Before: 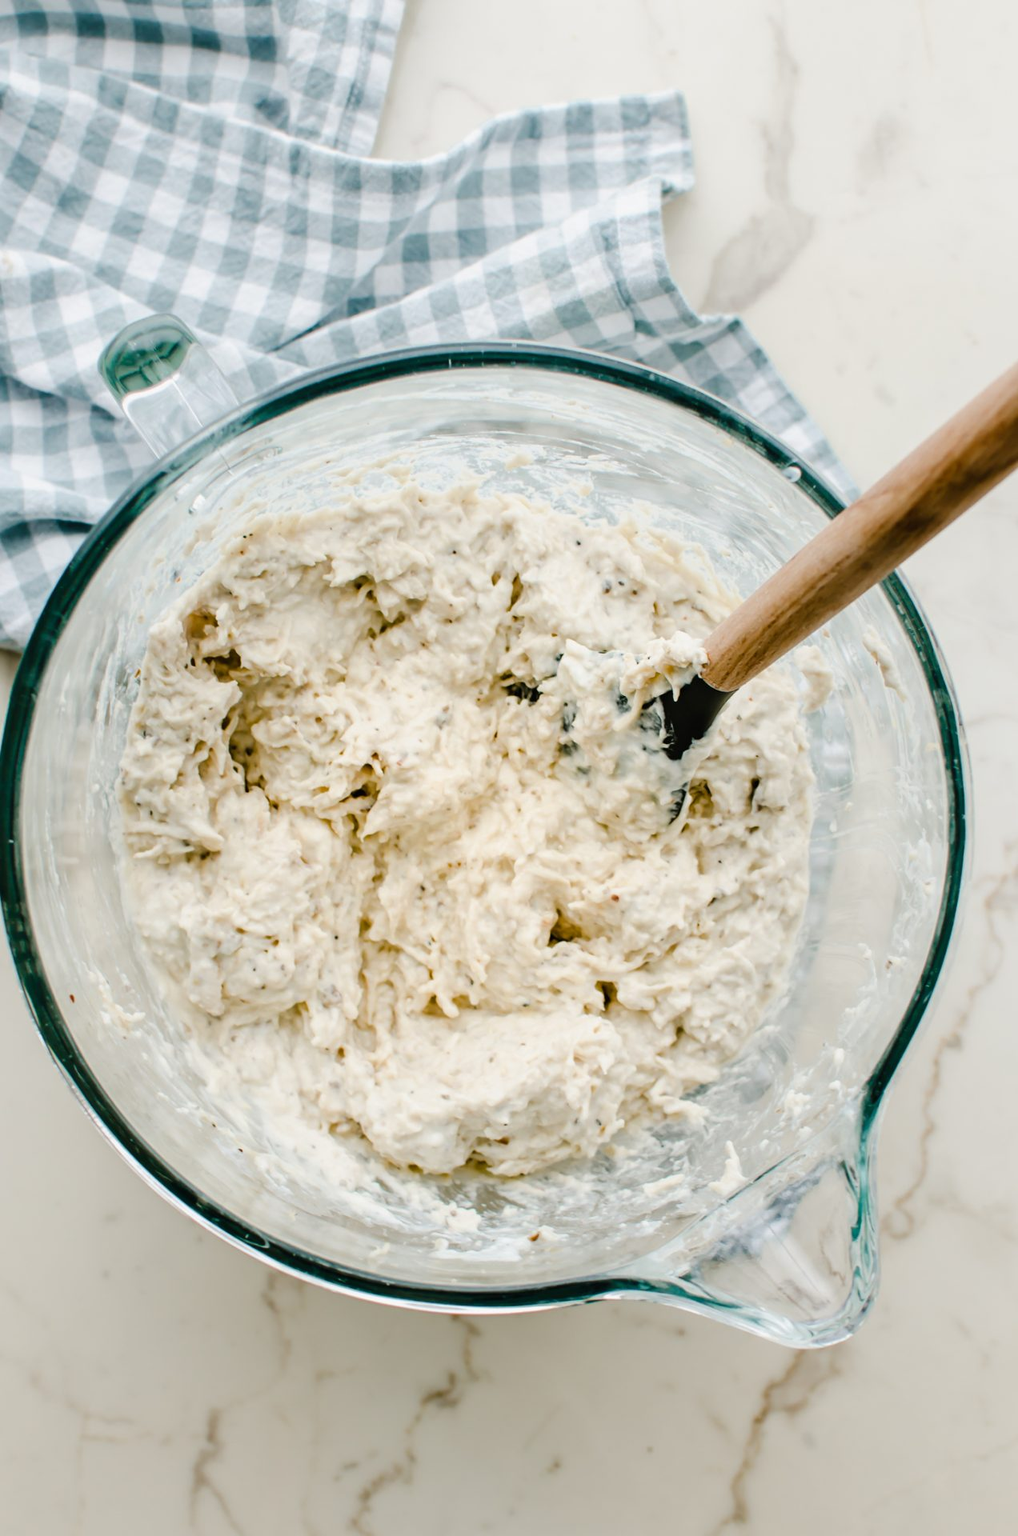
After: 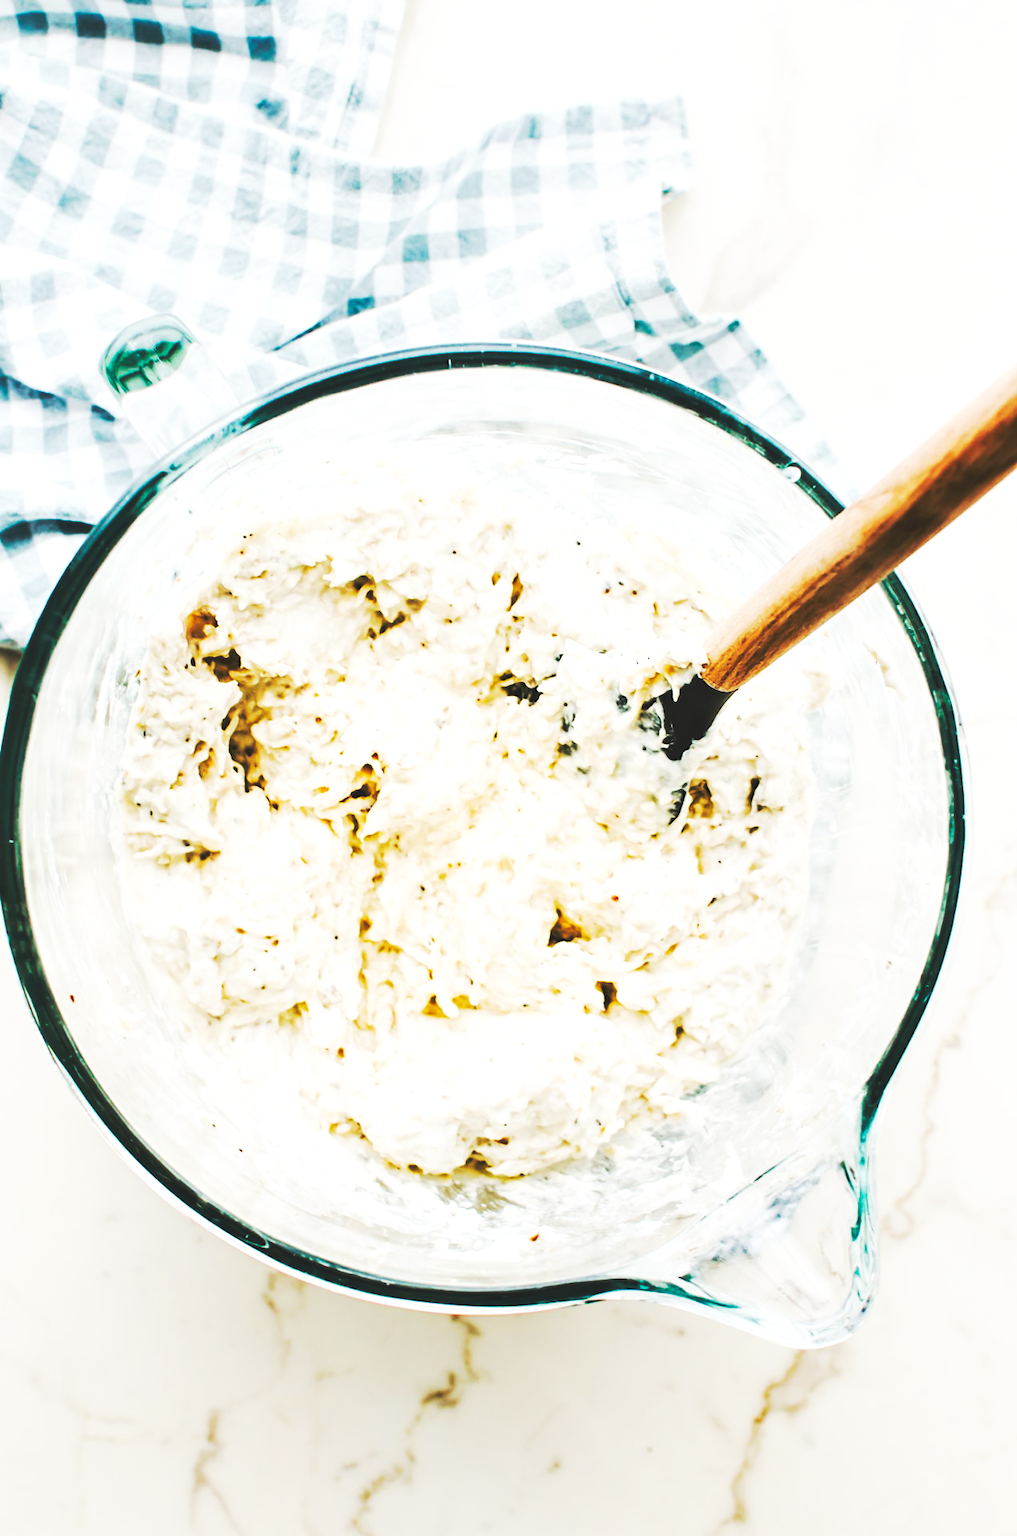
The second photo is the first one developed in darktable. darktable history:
local contrast: highlights 107%, shadows 100%, detail 119%, midtone range 0.2
base curve: curves: ch0 [(0, 0.015) (0.085, 0.116) (0.134, 0.298) (0.19, 0.545) (0.296, 0.764) (0.599, 0.982) (1, 1)], preserve colors none
tone equalizer: -8 EV 0.24 EV, -7 EV 0.413 EV, -6 EV 0.396 EV, -5 EV 0.279 EV, -3 EV -0.283 EV, -2 EV -0.409 EV, -1 EV -0.428 EV, +0 EV -0.25 EV
